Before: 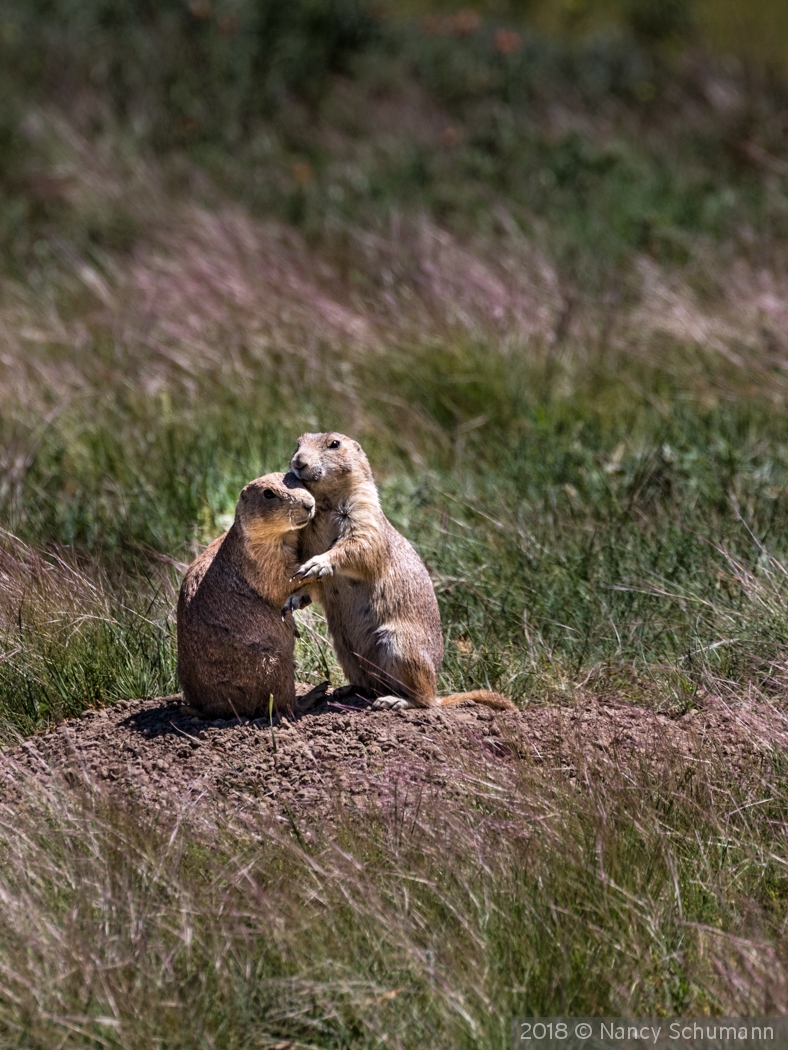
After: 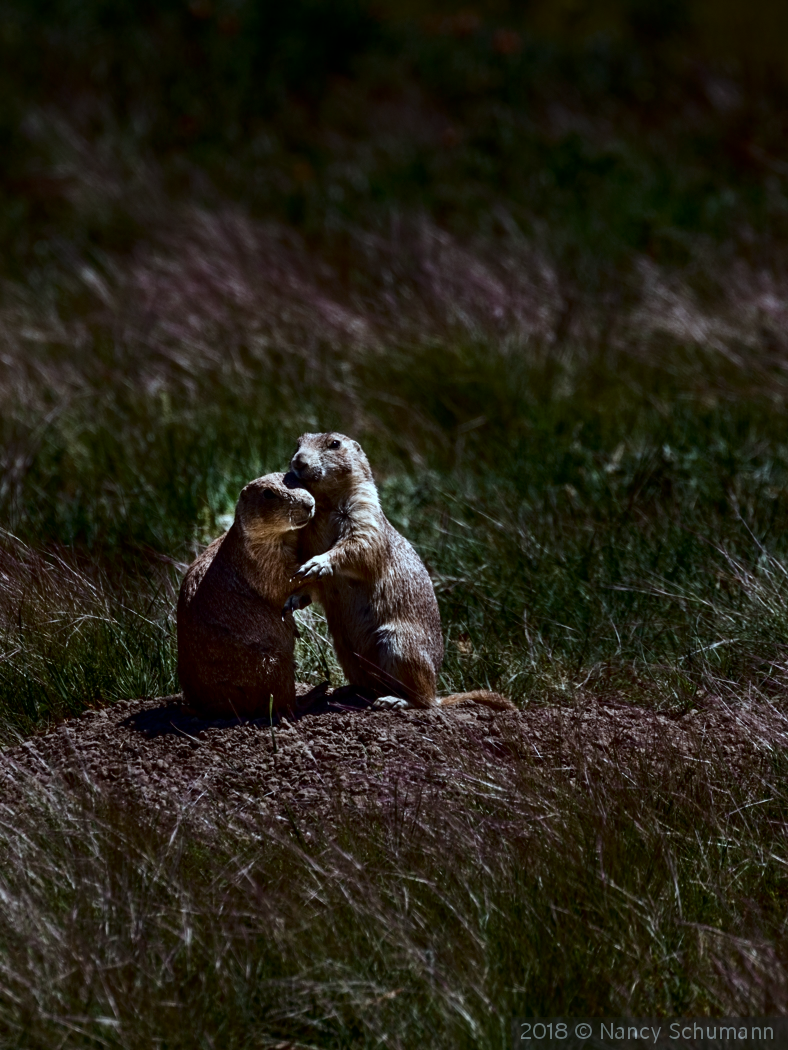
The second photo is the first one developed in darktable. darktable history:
contrast brightness saturation: contrast 0.088, brightness -0.574, saturation 0.168
color correction: highlights a* -13.07, highlights b* -17.35, saturation 0.709
